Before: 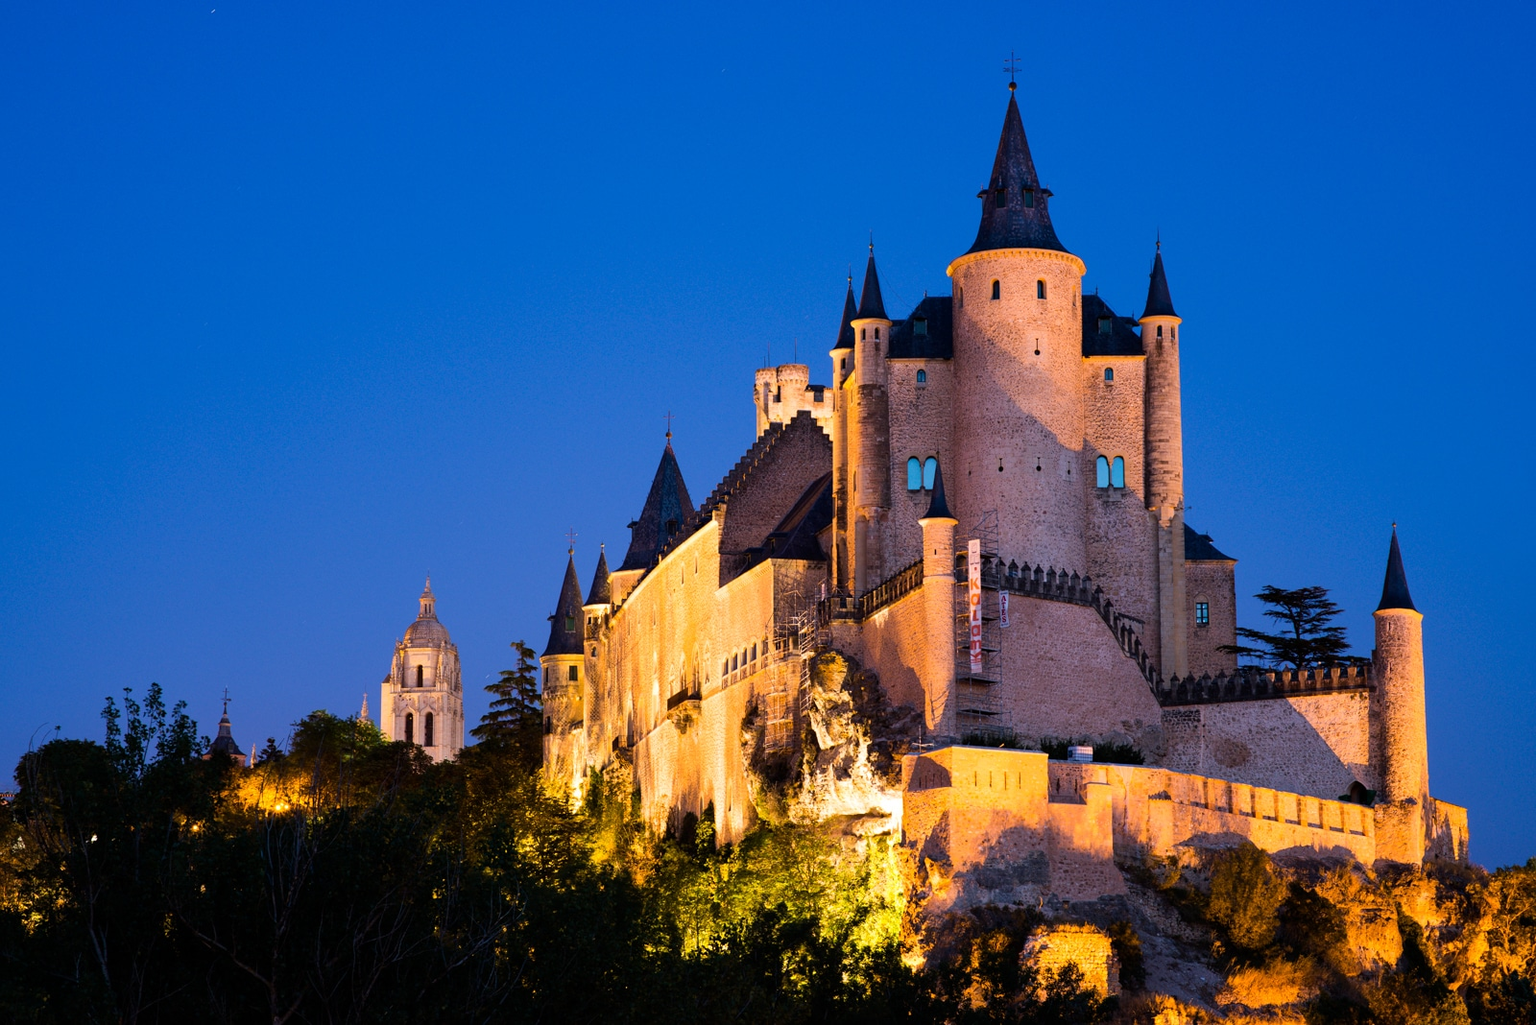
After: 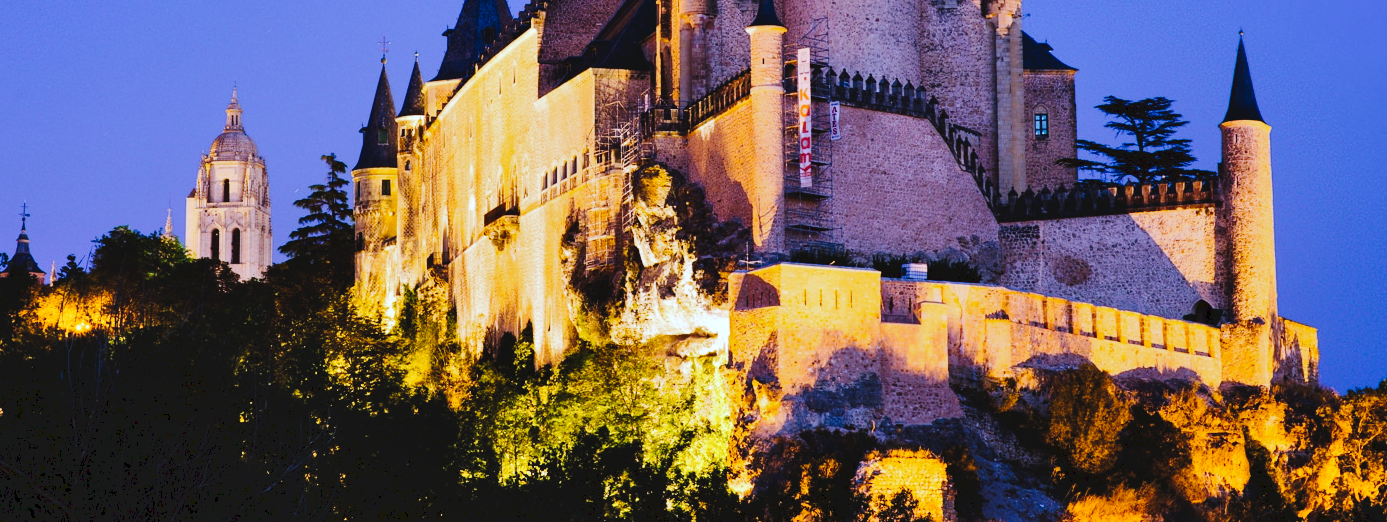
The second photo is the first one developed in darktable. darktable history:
white balance: red 0.948, green 1.02, blue 1.176
shadows and highlights: shadows 43.71, white point adjustment -1.46, soften with gaussian
tone curve: curves: ch0 [(0, 0) (0.003, 0.054) (0.011, 0.057) (0.025, 0.056) (0.044, 0.062) (0.069, 0.071) (0.1, 0.088) (0.136, 0.111) (0.177, 0.146) (0.224, 0.19) (0.277, 0.261) (0.335, 0.363) (0.399, 0.458) (0.468, 0.562) (0.543, 0.653) (0.623, 0.725) (0.709, 0.801) (0.801, 0.853) (0.898, 0.915) (1, 1)], preserve colors none
crop and rotate: left 13.306%, top 48.129%, bottom 2.928%
